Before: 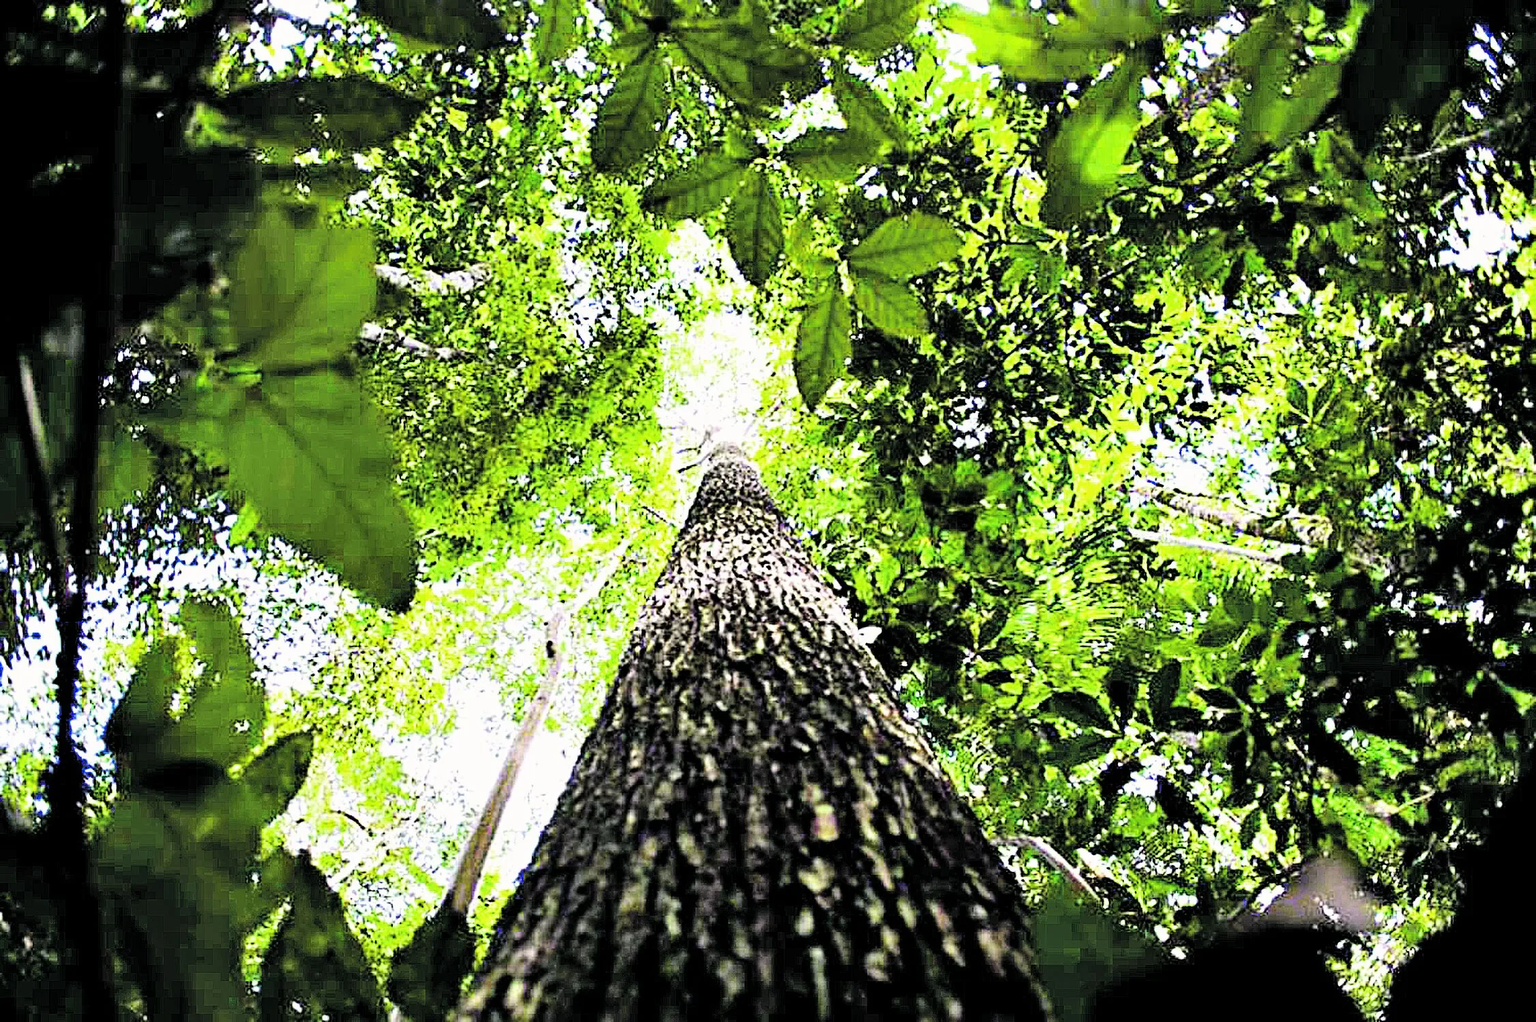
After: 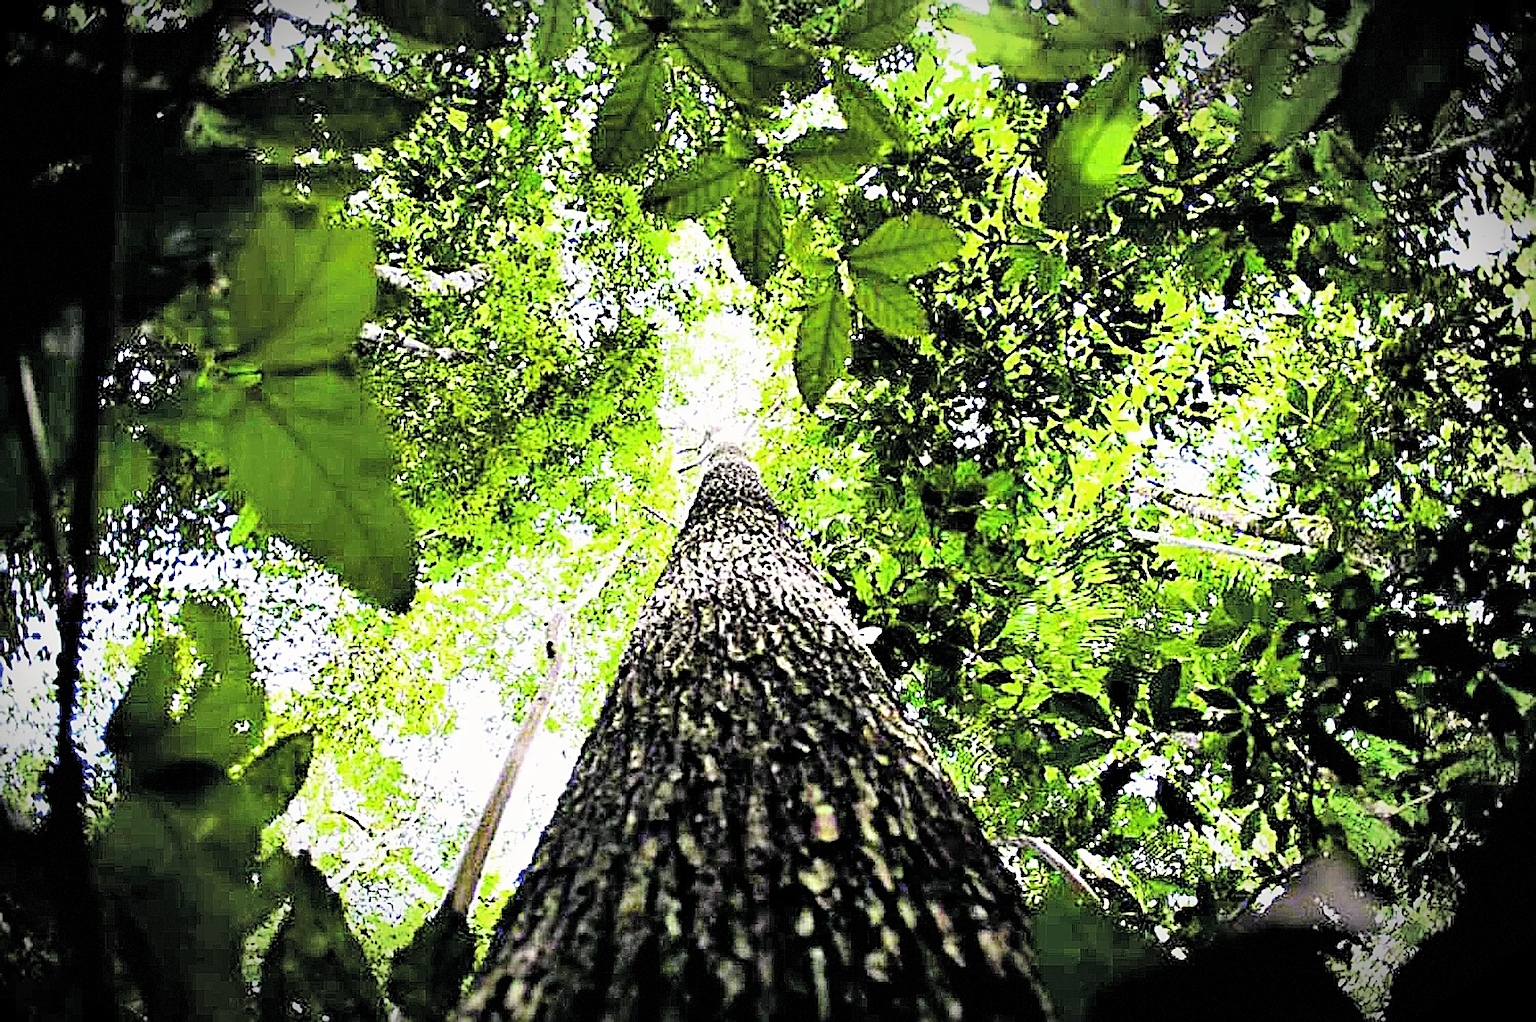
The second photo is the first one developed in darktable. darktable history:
sharpen: on, module defaults
vignetting: brightness -0.706, saturation -0.479, automatic ratio true, dithering 8-bit output
